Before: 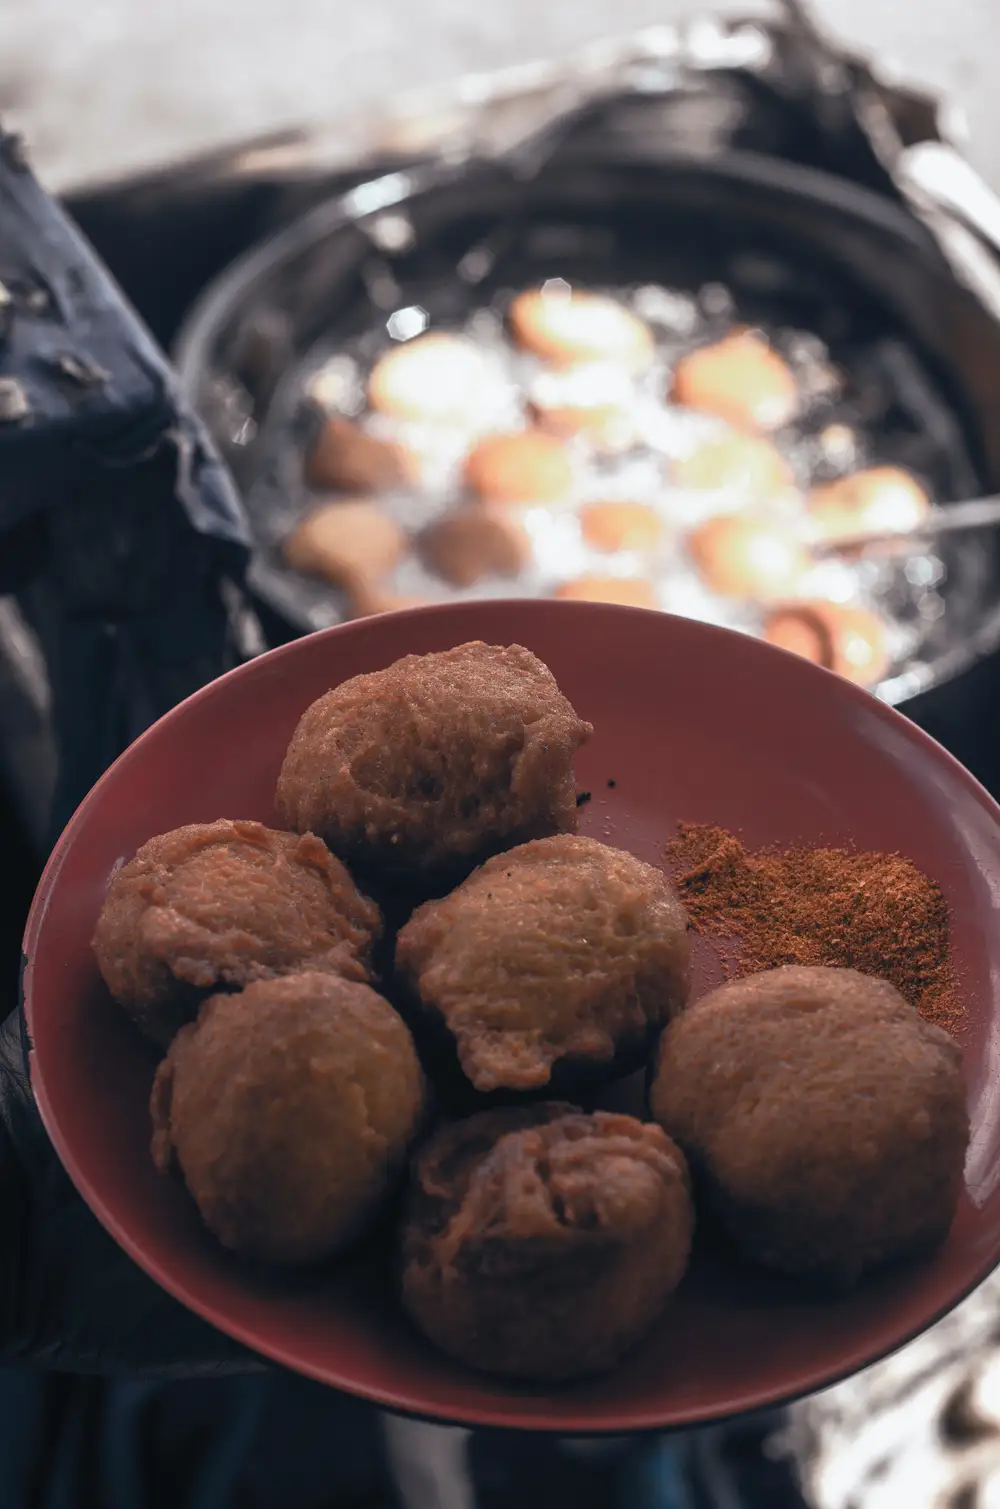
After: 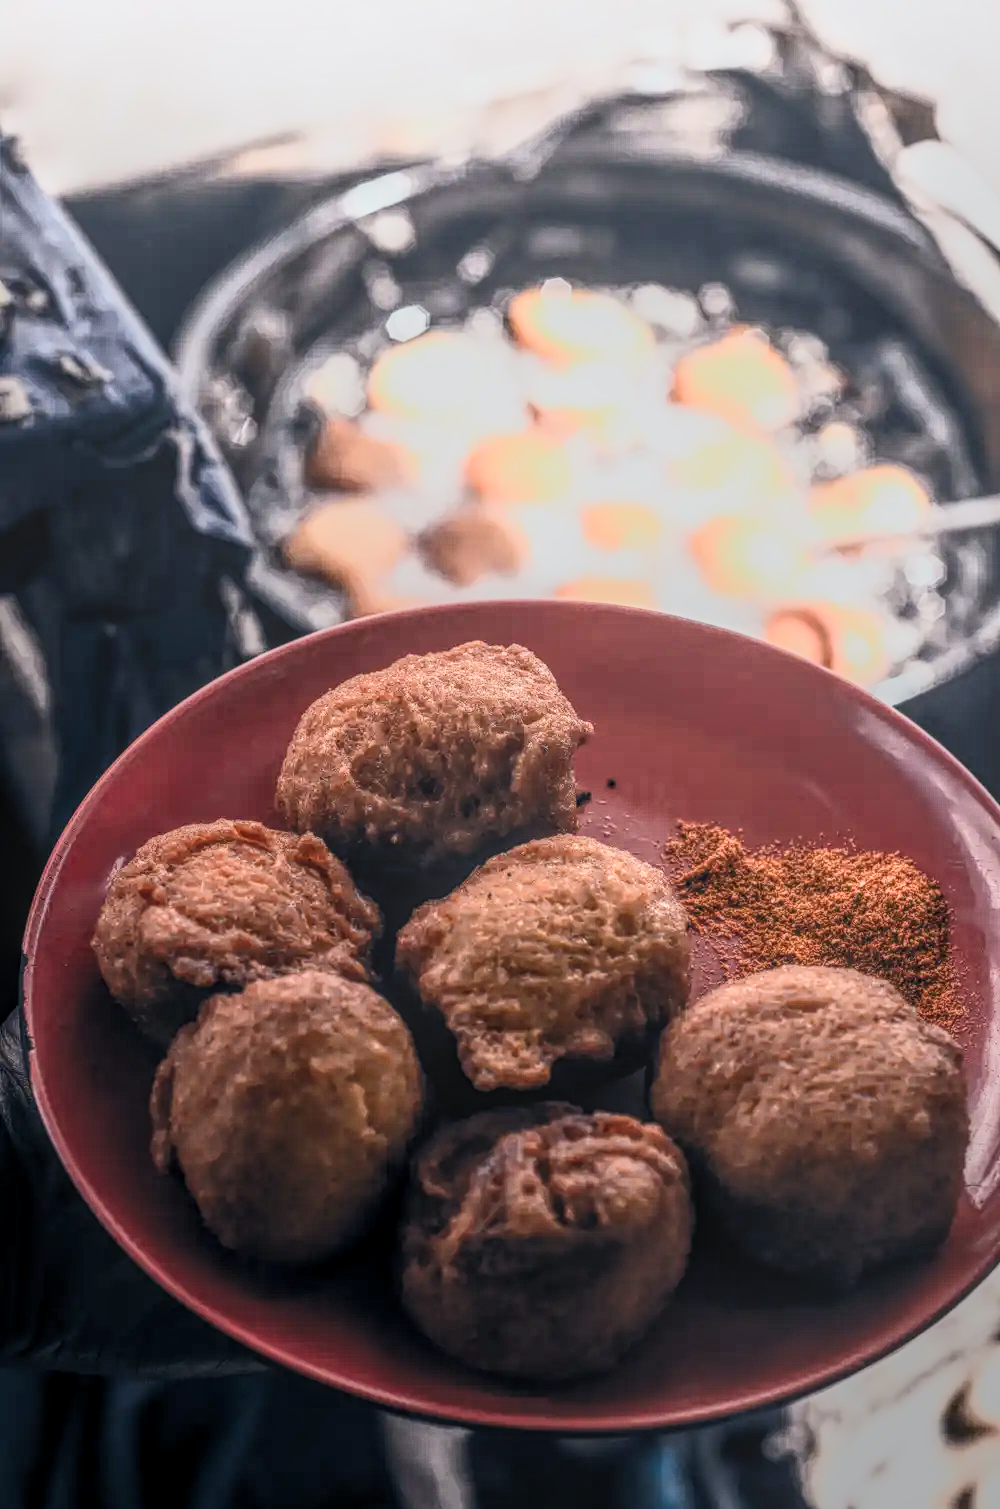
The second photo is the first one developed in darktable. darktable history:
local contrast: highlights 20%, shadows 26%, detail 200%, midtone range 0.2
contrast brightness saturation: contrast 0.627, brightness 0.353, saturation 0.142
filmic rgb: black relative exposure -8.48 EV, white relative exposure 5.51 EV, hardness 3.36, contrast 1.021
exposure: exposure 0.636 EV, compensate exposure bias true, compensate highlight preservation false
